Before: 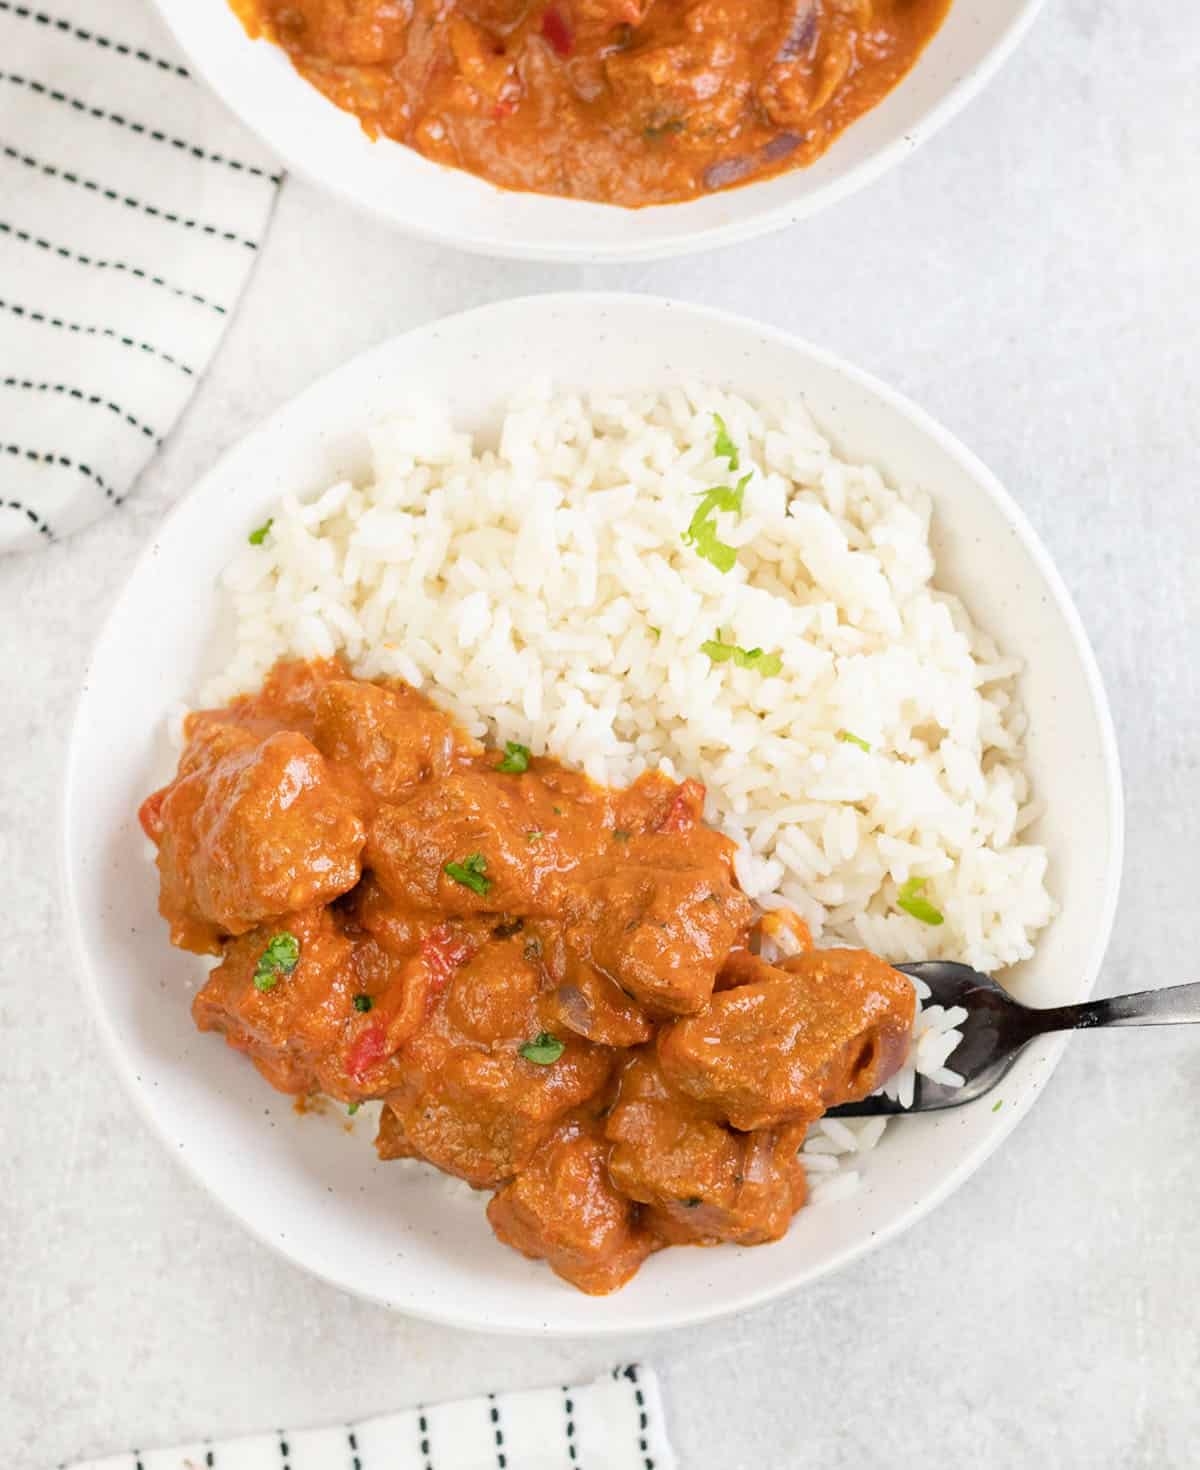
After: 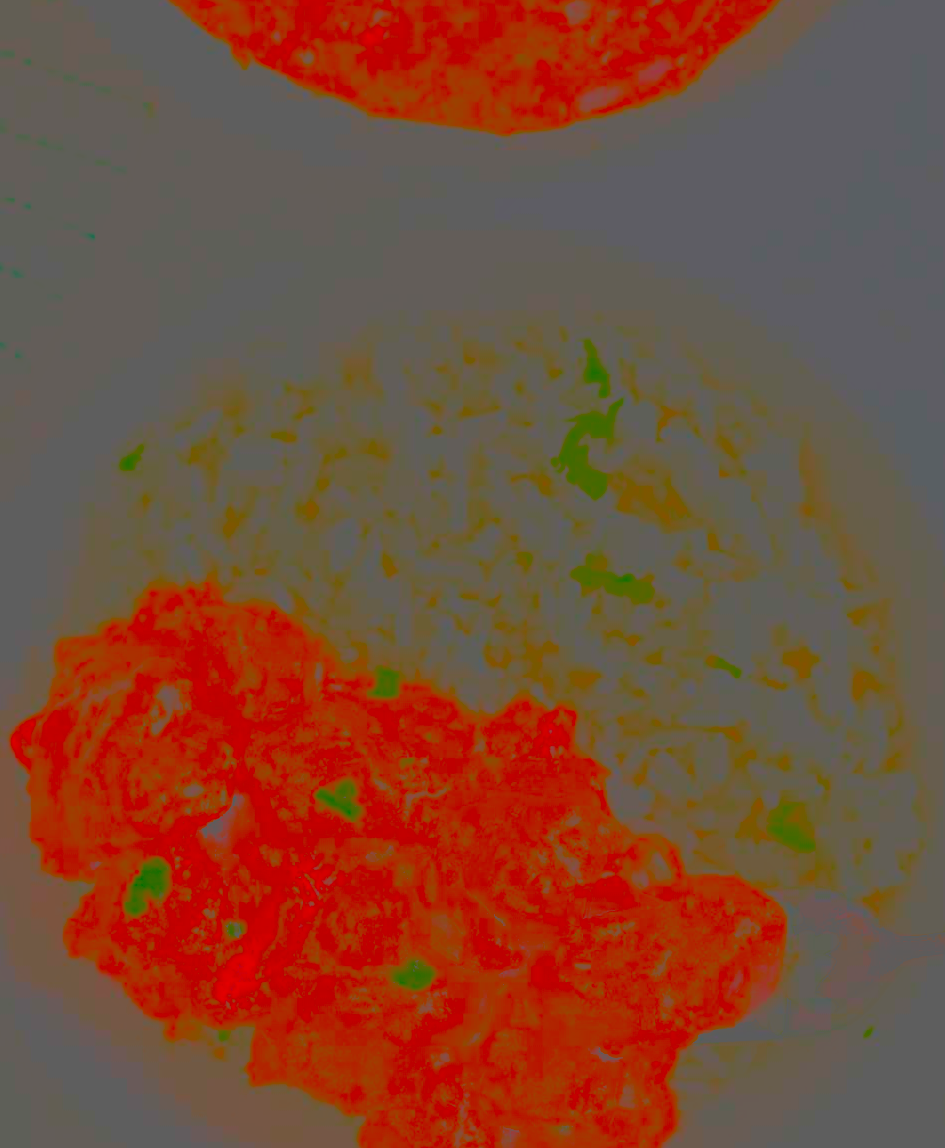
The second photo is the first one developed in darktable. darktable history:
contrast brightness saturation: contrast -0.99, brightness -0.17, saturation 0.75
crop and rotate: left 10.77%, top 5.1%, right 10.41%, bottom 16.76%
velvia: on, module defaults
filmic rgb: black relative exposure -7.65 EV, white relative exposure 4.56 EV, hardness 3.61, contrast 1.05
sharpen: on, module defaults
